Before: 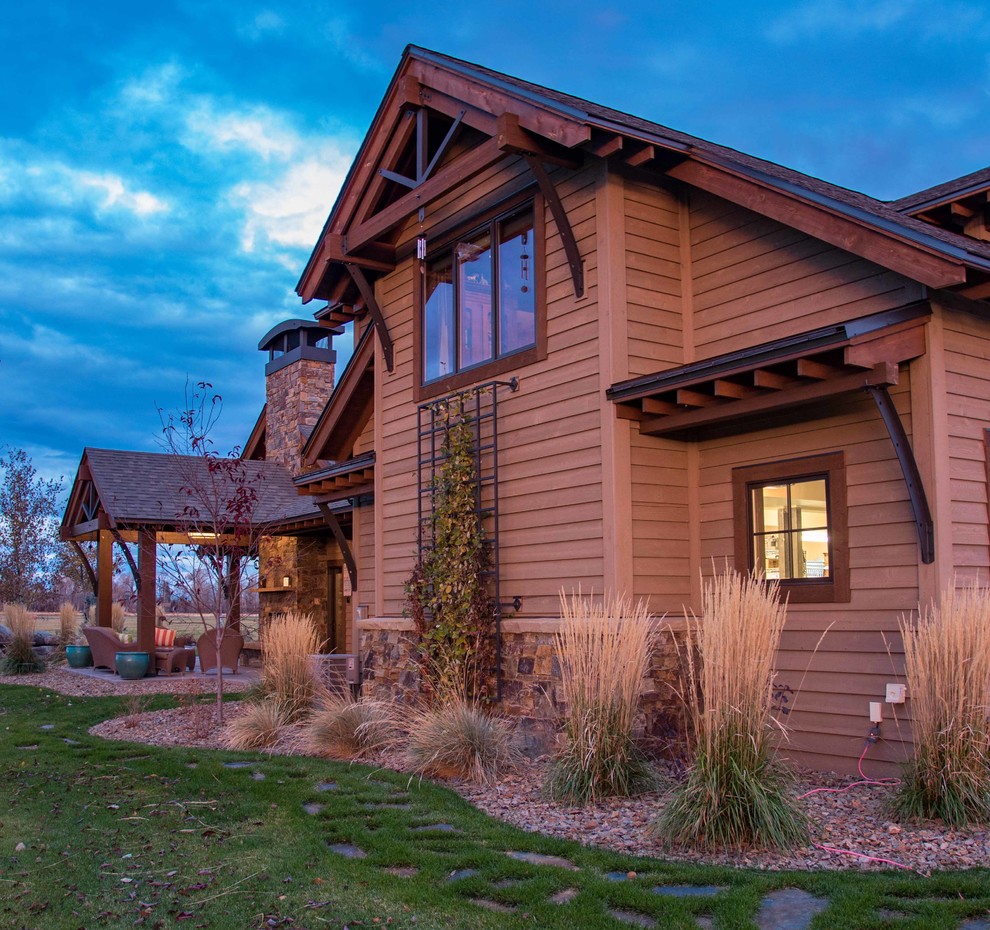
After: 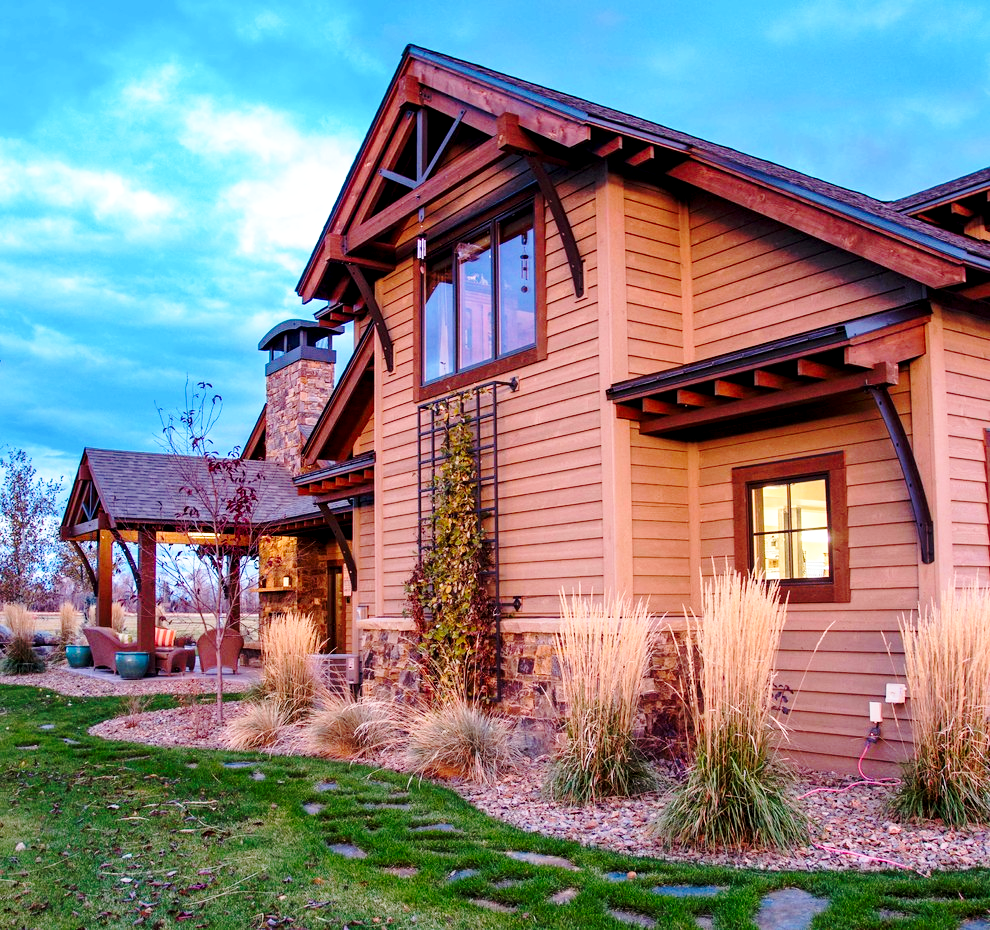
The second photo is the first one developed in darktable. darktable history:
exposure: black level correction 0.005, exposure 0.286 EV, compensate highlight preservation false
base curve: curves: ch0 [(0, 0) (0.032, 0.037) (0.105, 0.228) (0.435, 0.76) (0.856, 0.983) (1, 1)], preserve colors none
